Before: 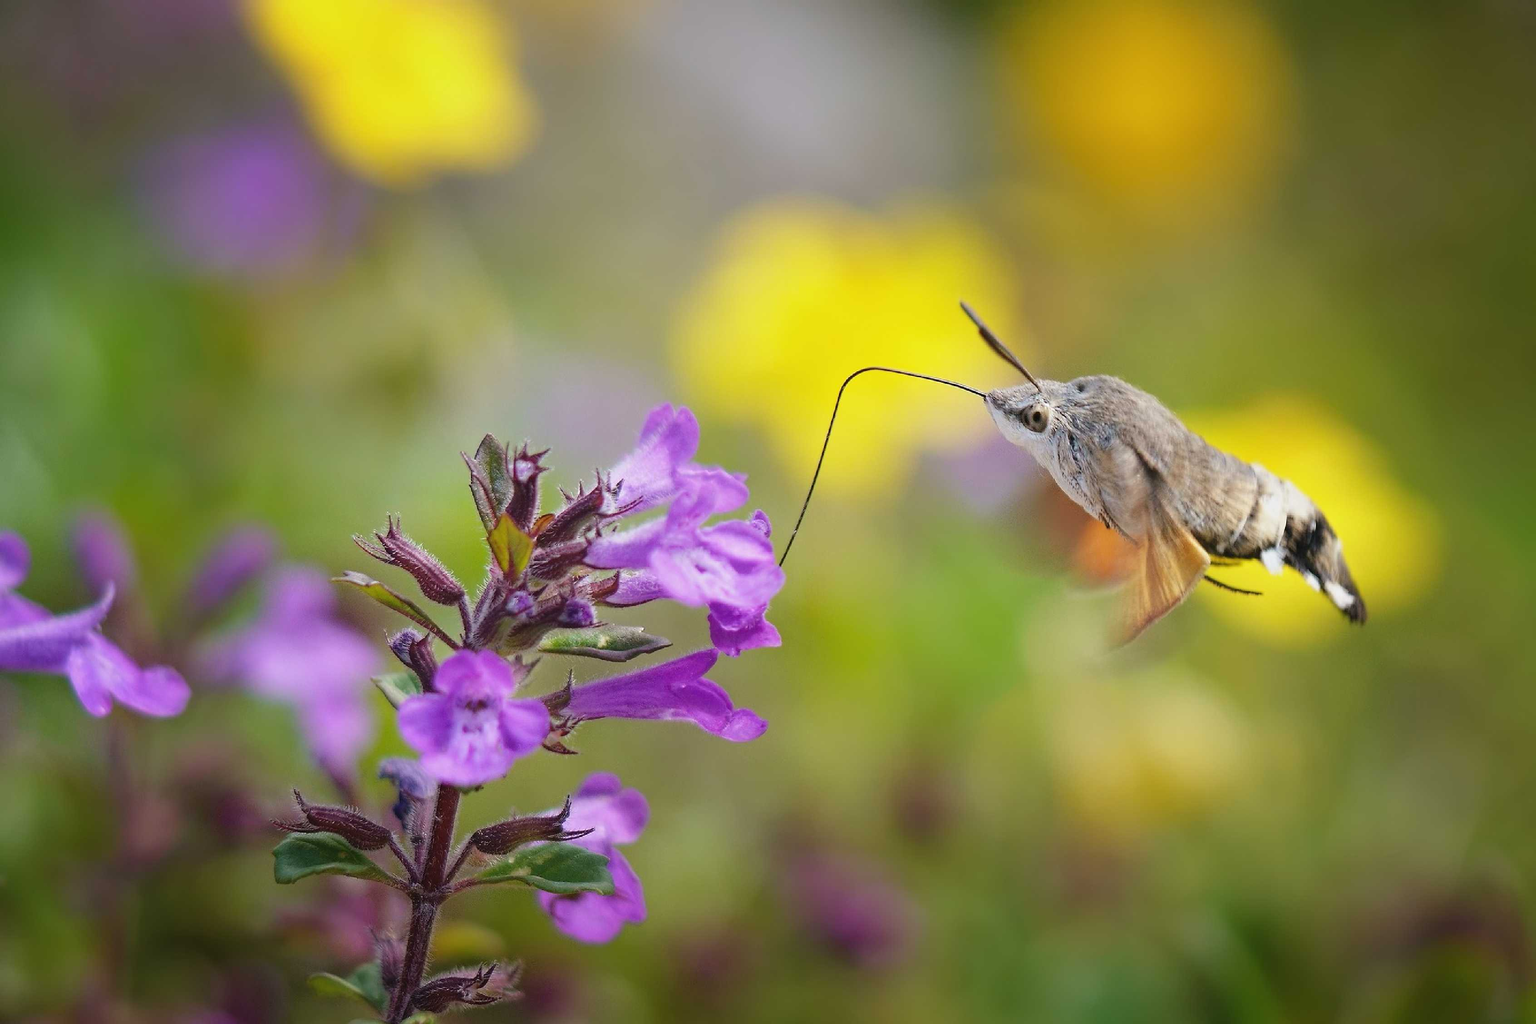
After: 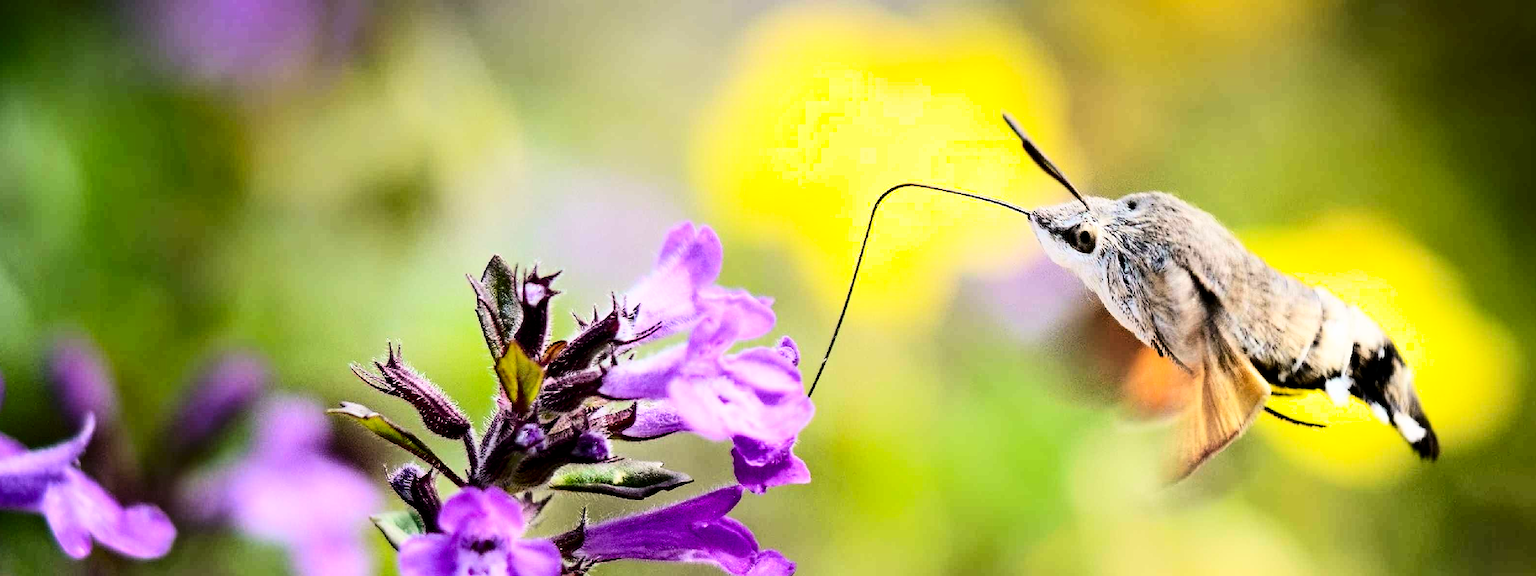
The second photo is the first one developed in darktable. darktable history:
crop: left 1.744%, top 19.225%, right 5.069%, bottom 28.357%
contrast brightness saturation: contrast 0.32, brightness -0.08, saturation 0.17
filmic rgb: black relative exposure -3.92 EV, white relative exposure 3.14 EV, hardness 2.87
tone equalizer: -8 EV -0.75 EV, -7 EV -0.7 EV, -6 EV -0.6 EV, -5 EV -0.4 EV, -3 EV 0.4 EV, -2 EV 0.6 EV, -1 EV 0.7 EV, +0 EV 0.75 EV, edges refinement/feathering 500, mask exposure compensation -1.57 EV, preserve details no
